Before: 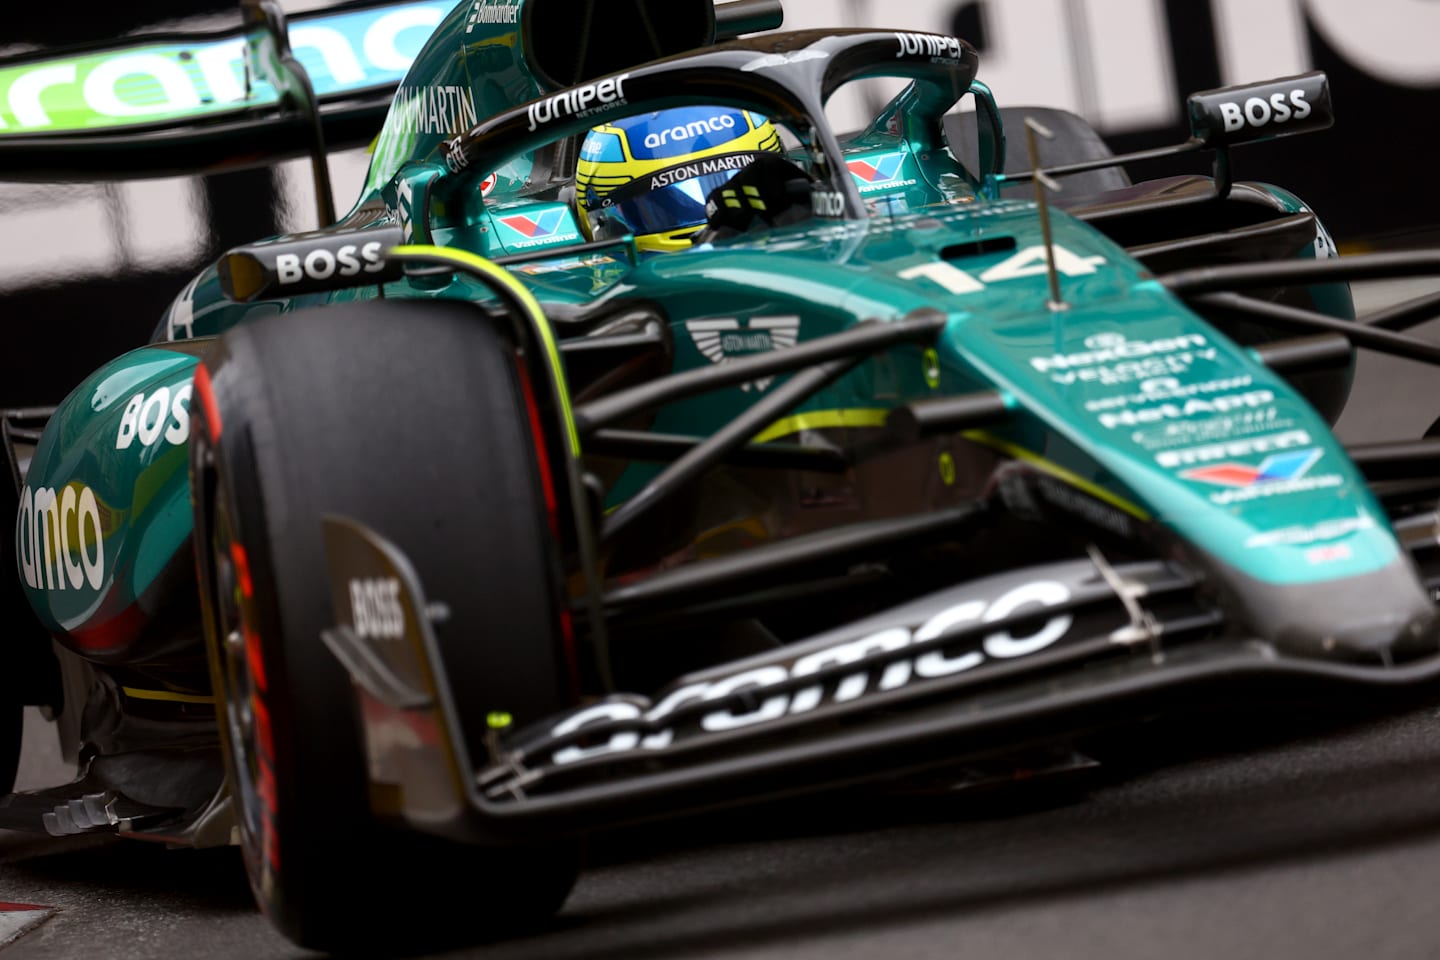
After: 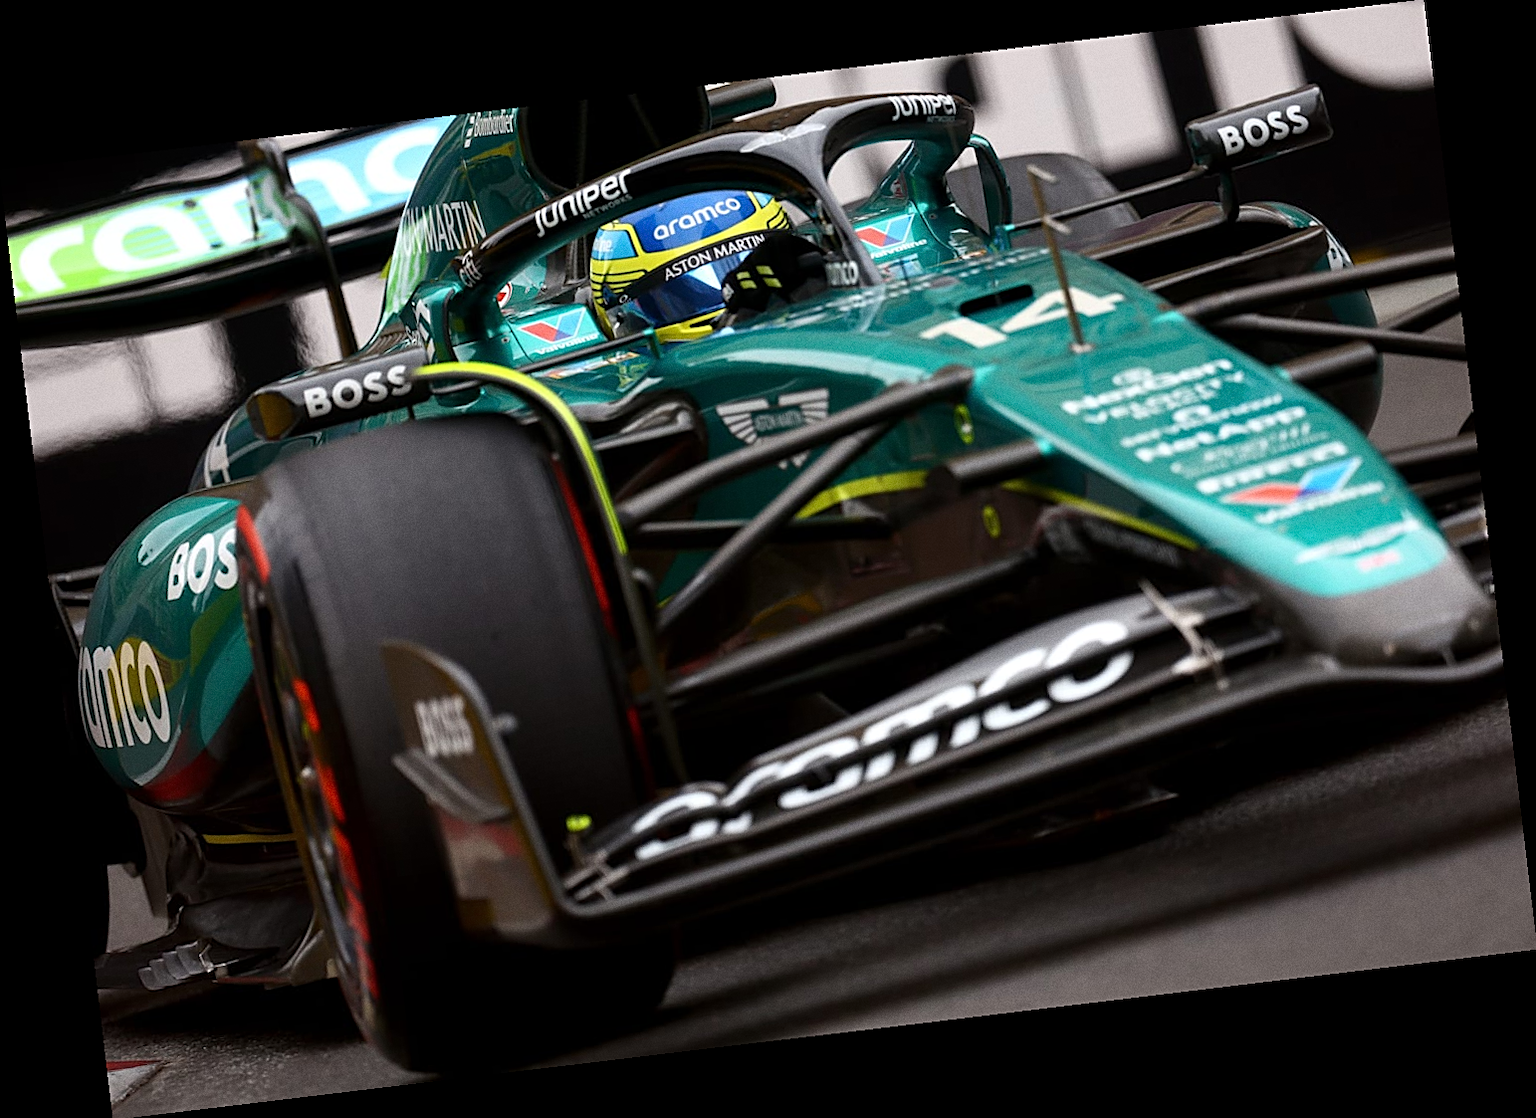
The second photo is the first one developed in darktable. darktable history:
grain: coarseness 0.09 ISO
rotate and perspective: rotation -6.83°, automatic cropping off
sharpen: on, module defaults
